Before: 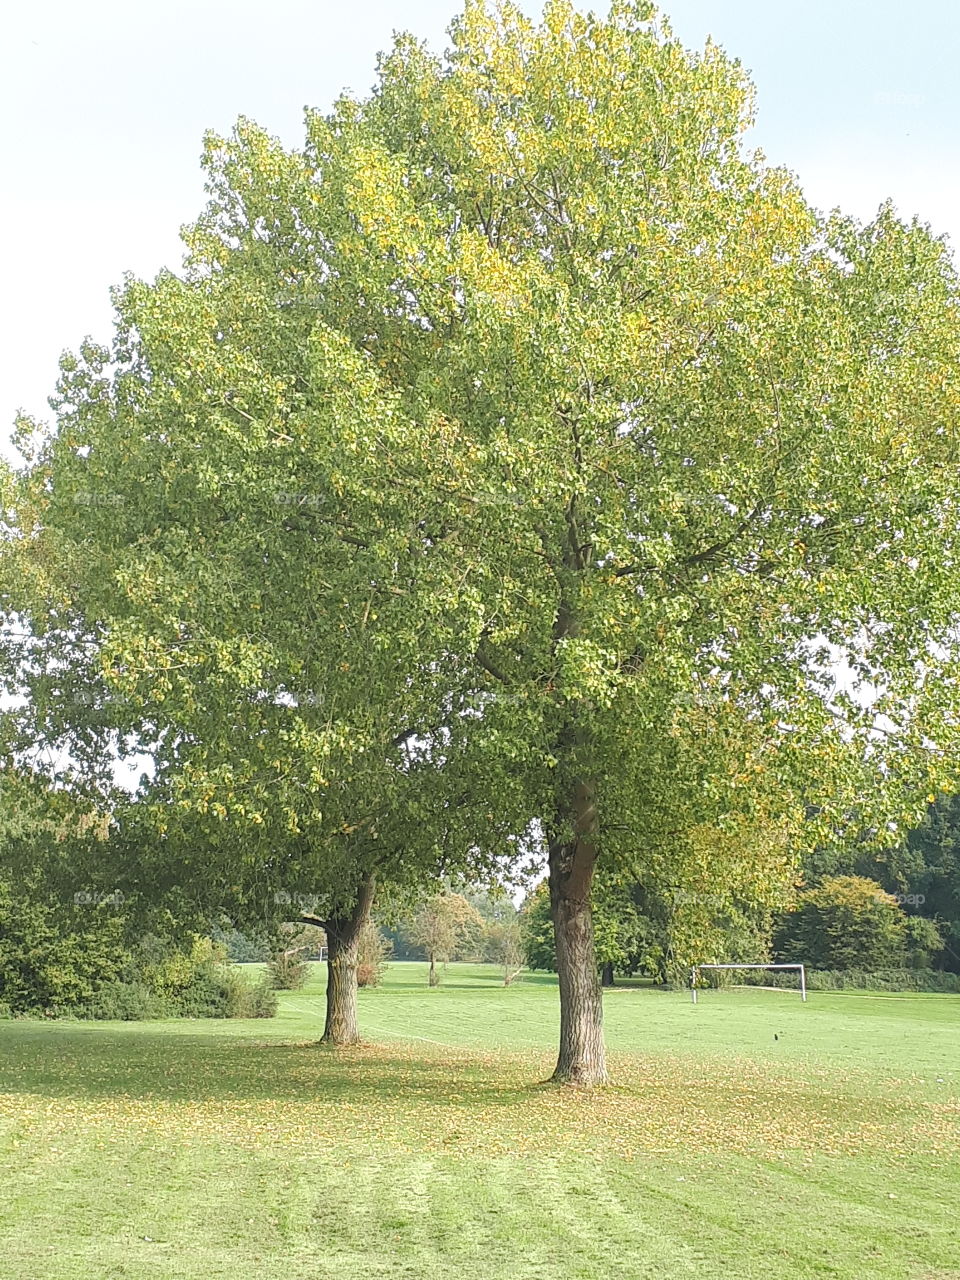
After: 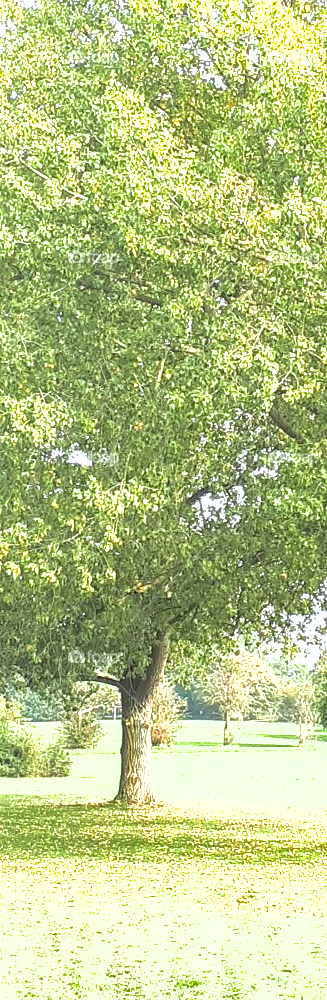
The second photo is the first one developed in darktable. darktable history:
local contrast: on, module defaults
crop and rotate: left 21.461%, top 18.84%, right 44.412%, bottom 2.978%
shadows and highlights: on, module defaults
tone curve: curves: ch0 [(0, 0) (0.003, 0.003) (0.011, 0.011) (0.025, 0.025) (0.044, 0.045) (0.069, 0.07) (0.1, 0.1) (0.136, 0.137) (0.177, 0.179) (0.224, 0.226) (0.277, 0.279) (0.335, 0.338) (0.399, 0.402) (0.468, 0.472) (0.543, 0.547) (0.623, 0.628) (0.709, 0.715) (0.801, 0.807) (0.898, 0.902) (1, 1)], color space Lab, independent channels, preserve colors none
color correction: highlights a* -2.97, highlights b* -2.58, shadows a* 2.47, shadows b* 2.81
exposure: exposure 1.247 EV, compensate highlight preservation false
